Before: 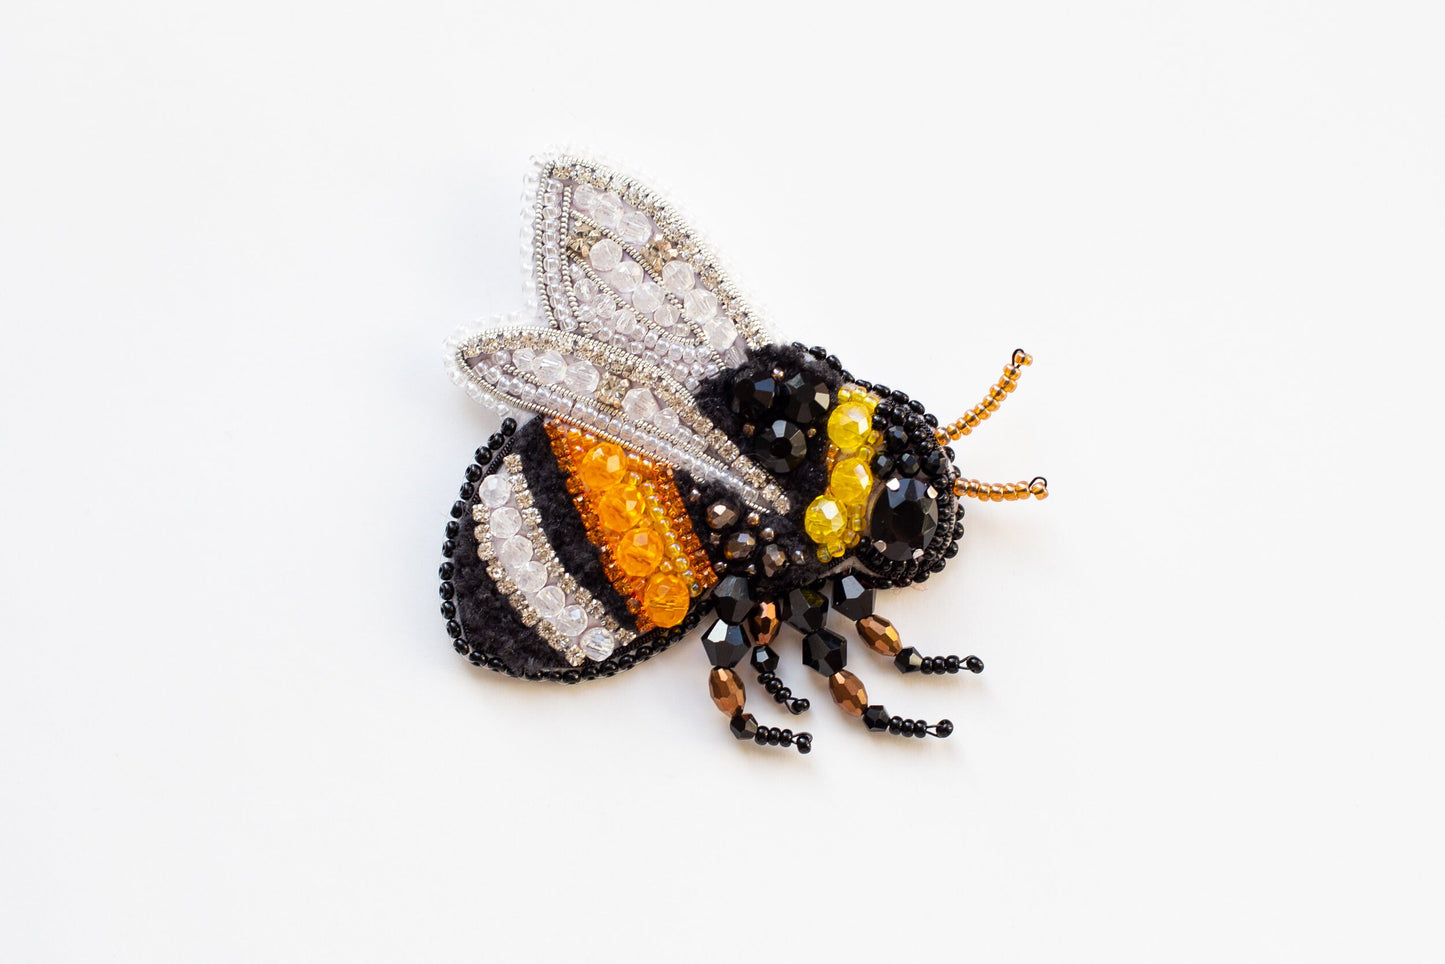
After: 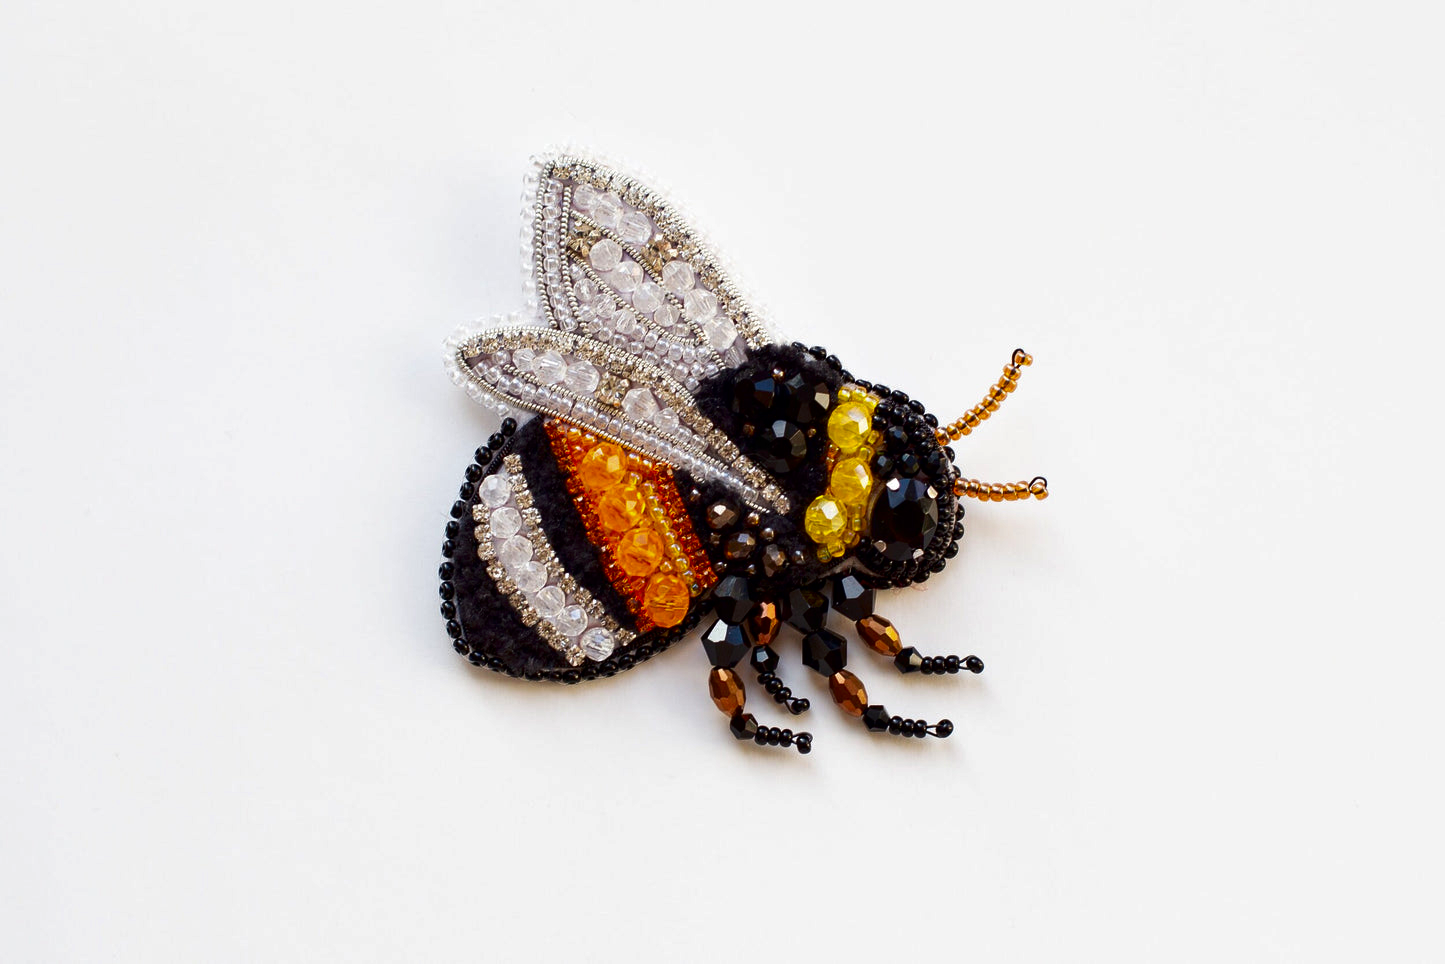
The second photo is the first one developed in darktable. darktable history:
contrast brightness saturation: brightness -0.253, saturation 0.199
